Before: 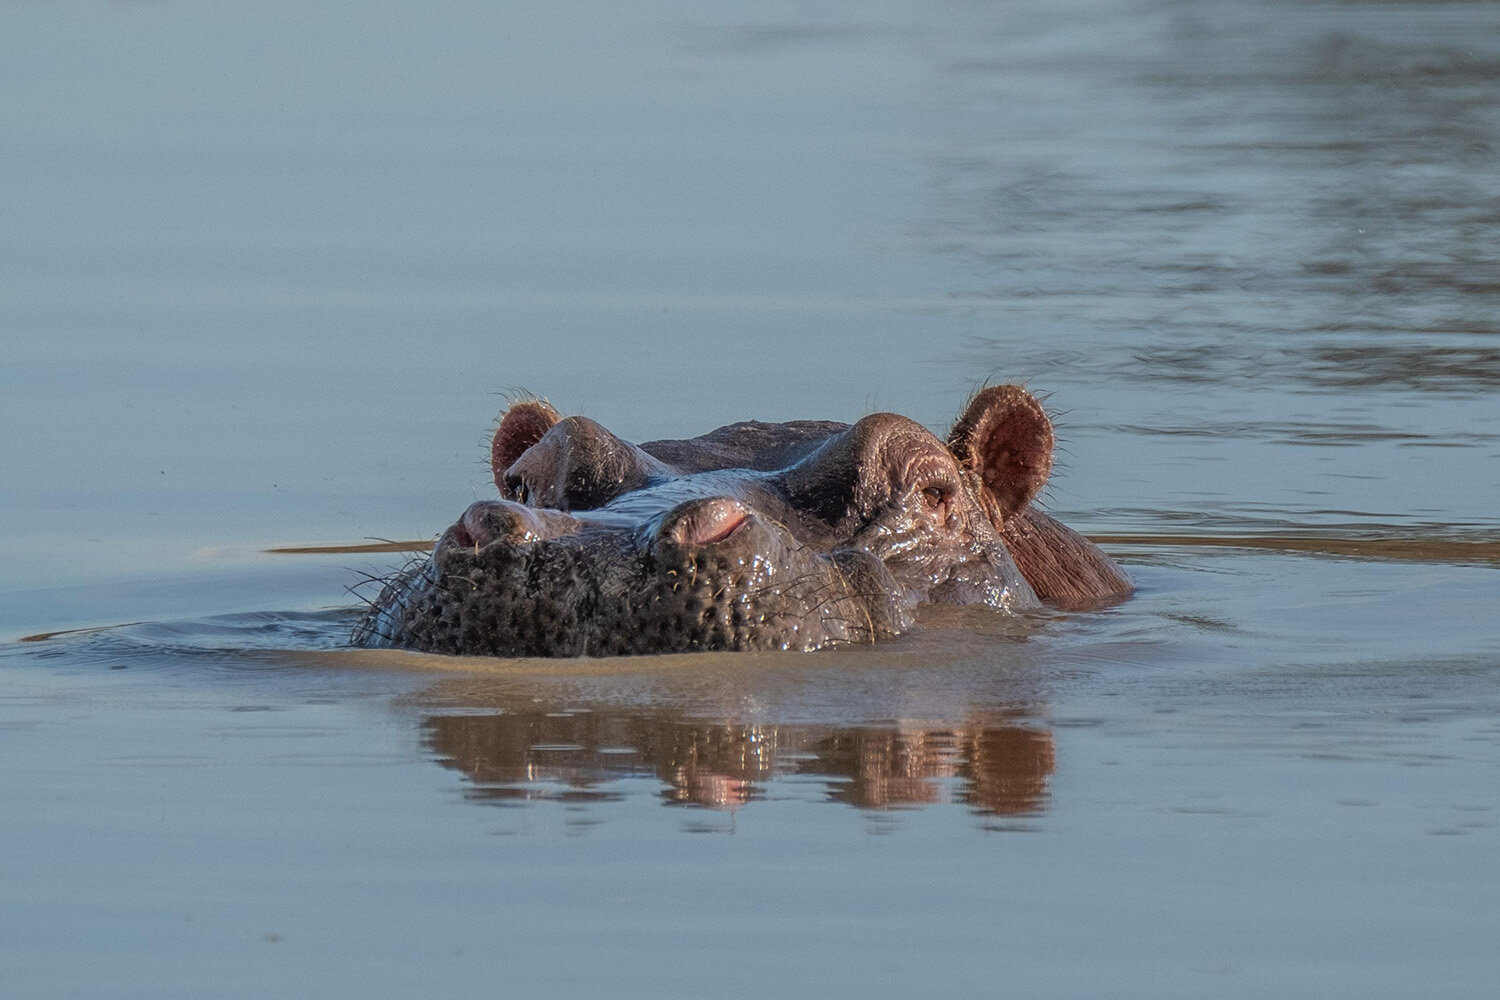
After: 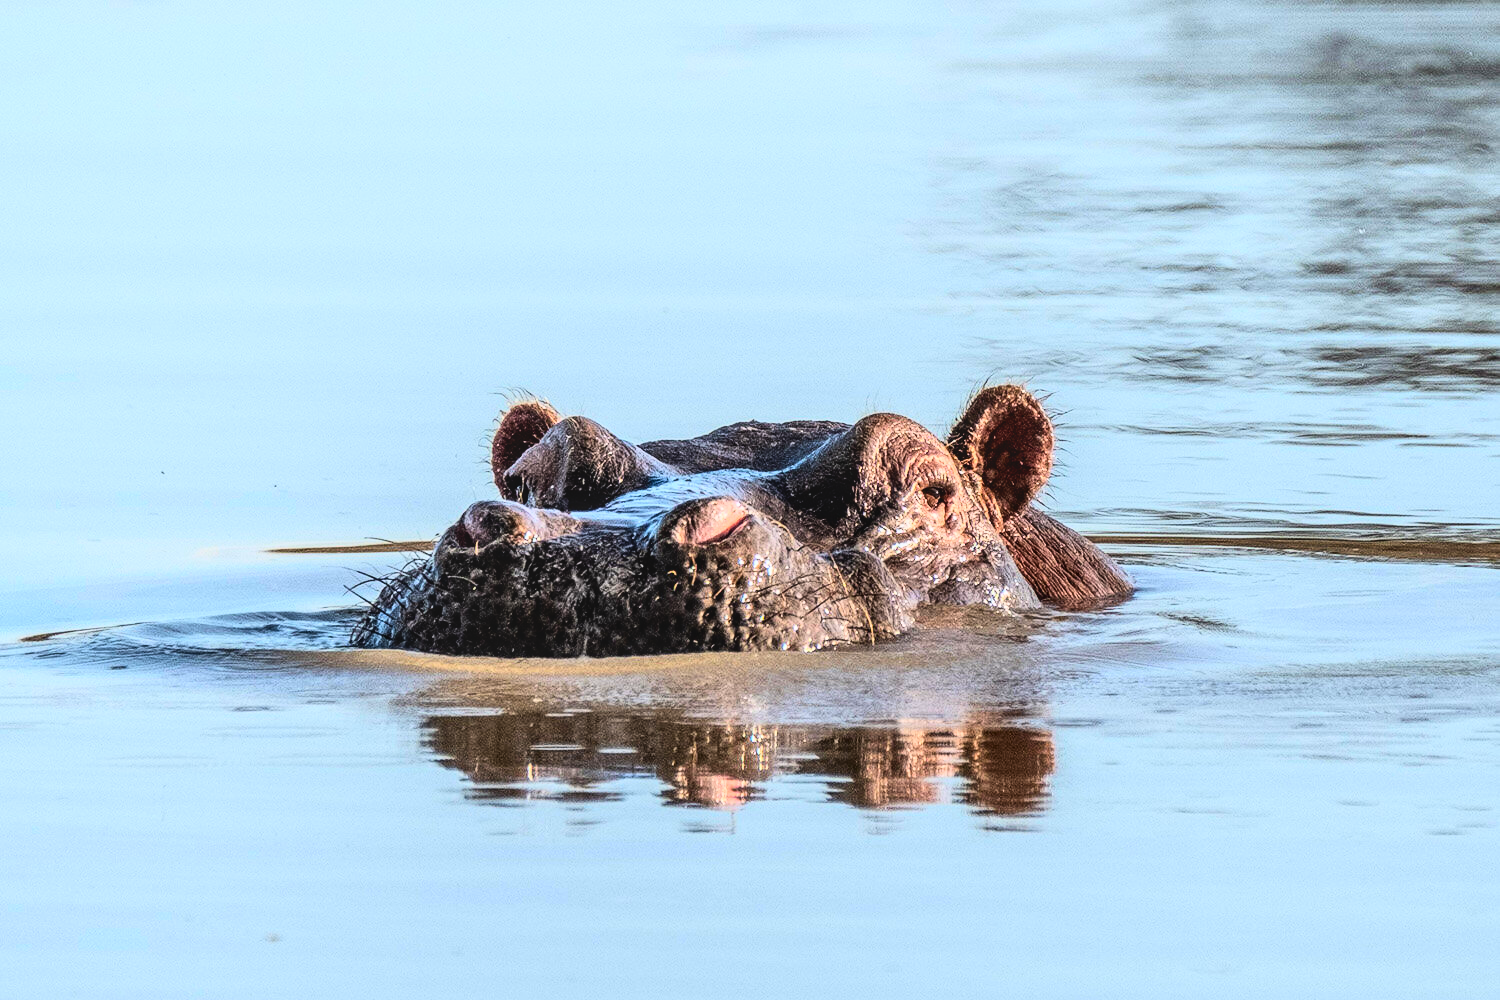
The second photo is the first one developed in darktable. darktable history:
local contrast: detail 110%
rgb curve: curves: ch0 [(0, 0) (0.21, 0.15) (0.24, 0.21) (0.5, 0.75) (0.75, 0.96) (0.89, 0.99) (1, 1)]; ch1 [(0, 0.02) (0.21, 0.13) (0.25, 0.2) (0.5, 0.67) (0.75, 0.9) (0.89, 0.97) (1, 1)]; ch2 [(0, 0.02) (0.21, 0.13) (0.25, 0.2) (0.5, 0.67) (0.75, 0.9) (0.89, 0.97) (1, 1)], compensate middle gray true
contrast brightness saturation: contrast 0.13, brightness -0.05, saturation 0.16
